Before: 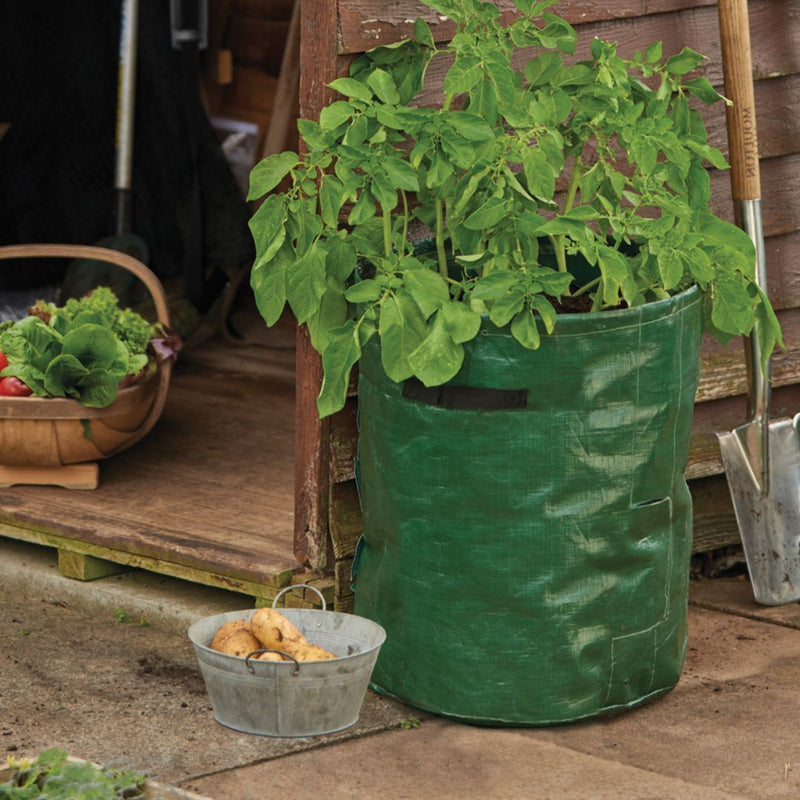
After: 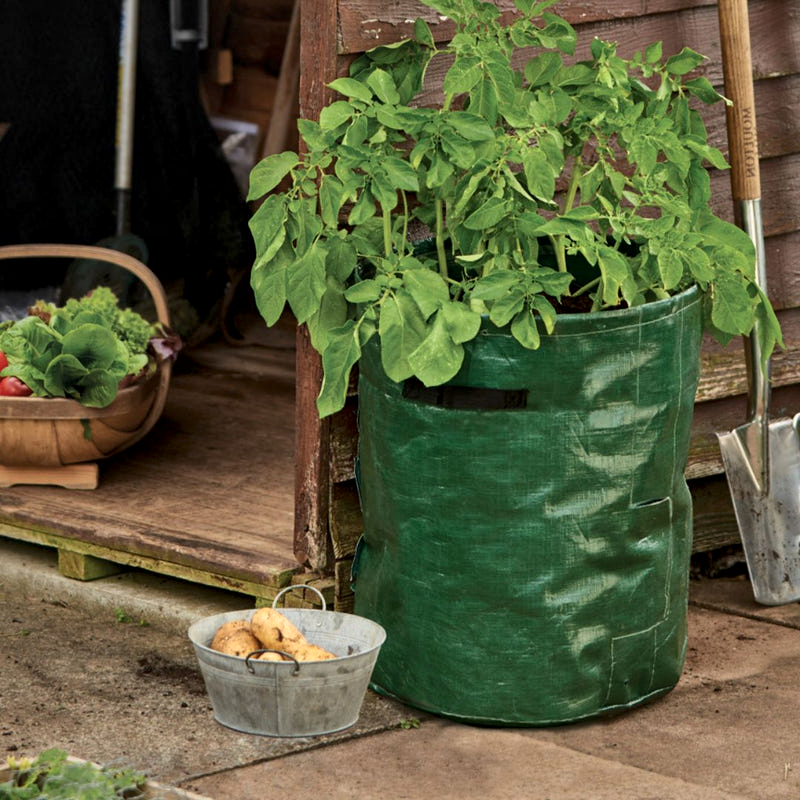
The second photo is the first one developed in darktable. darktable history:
local contrast: mode bilateral grid, contrast 100, coarseness 100, detail 165%, midtone range 0.2
